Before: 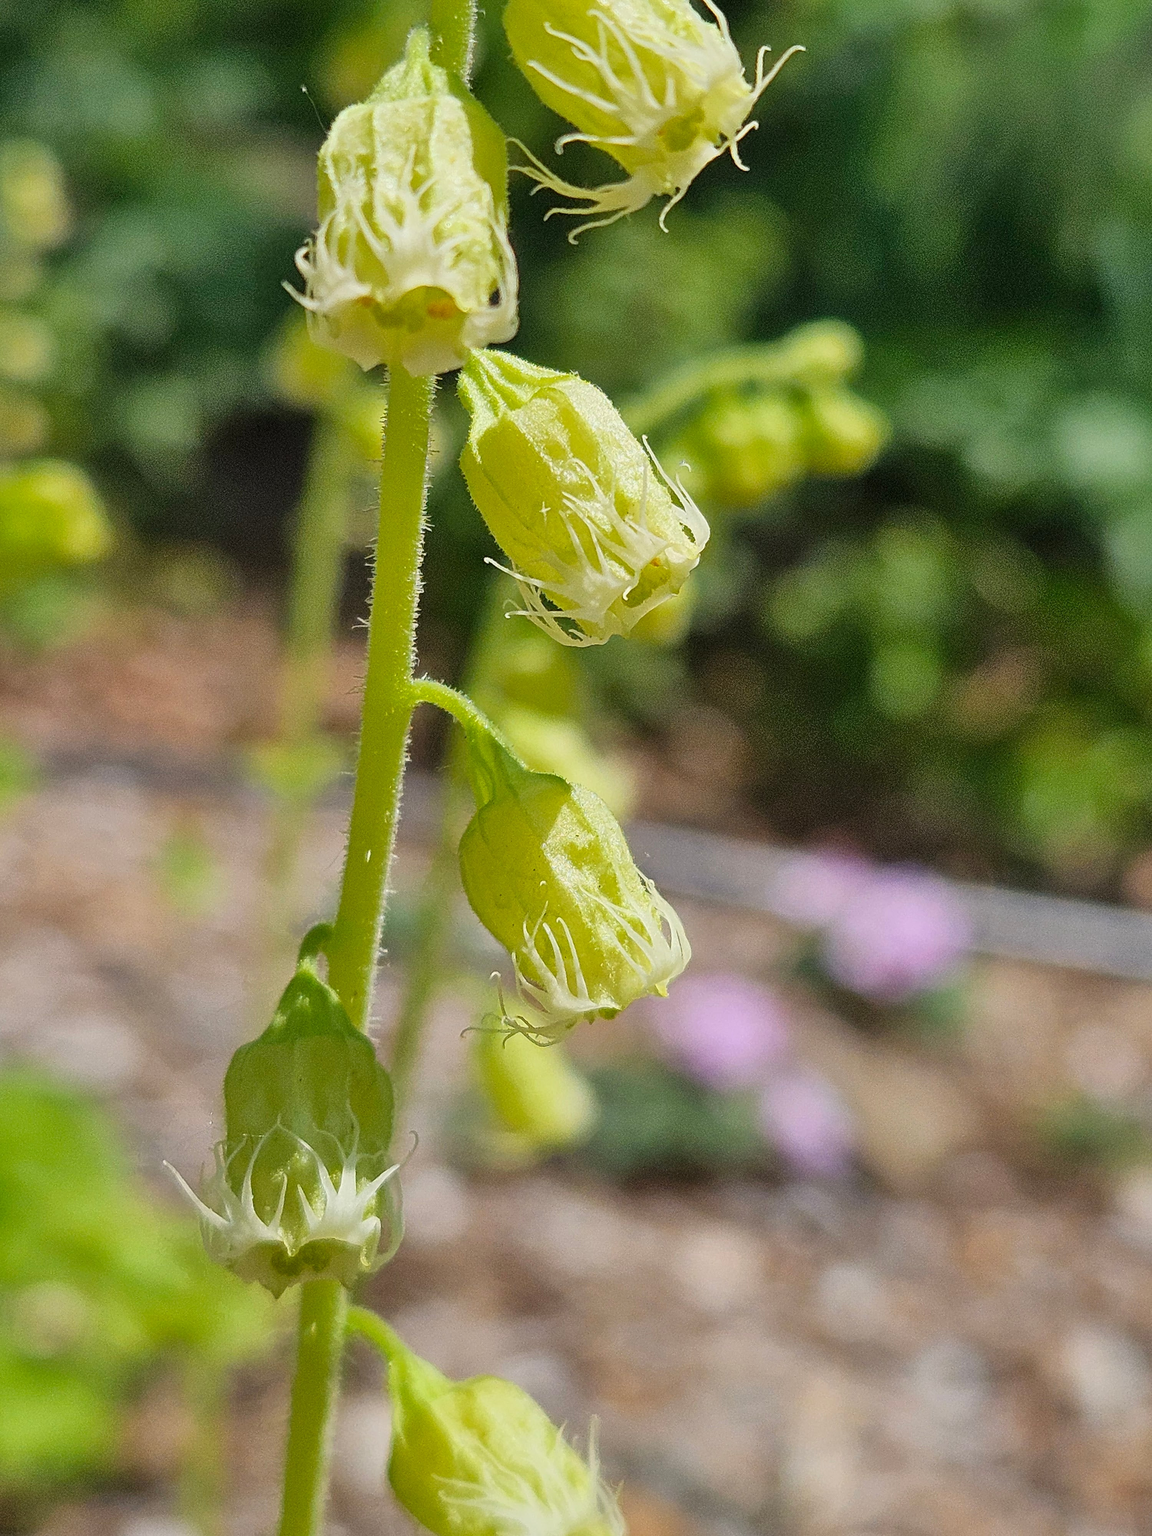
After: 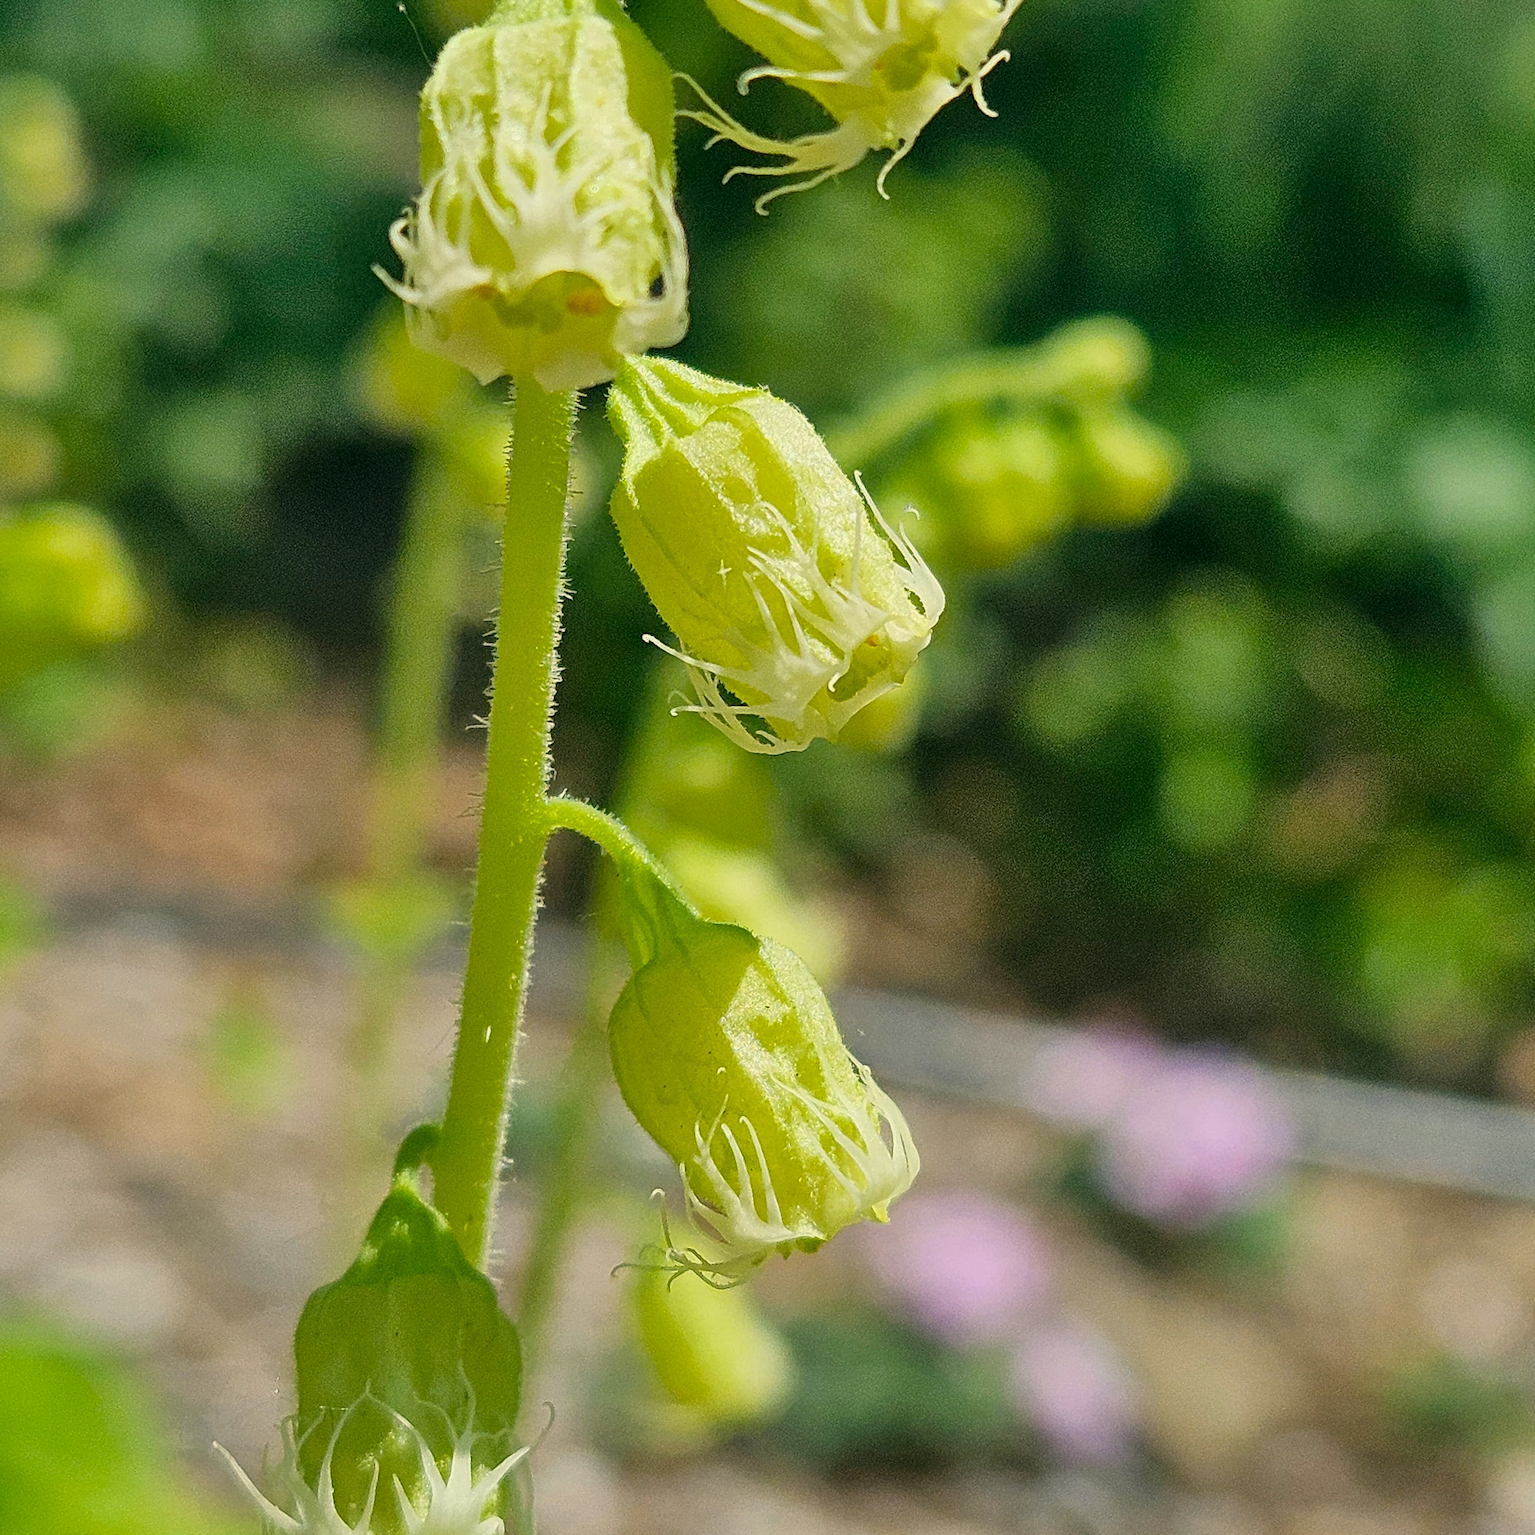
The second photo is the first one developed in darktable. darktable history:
crop: left 0.387%, top 5.469%, bottom 19.809%
color correction: highlights a* -0.482, highlights b* 9.48, shadows a* -9.48, shadows b* 0.803
